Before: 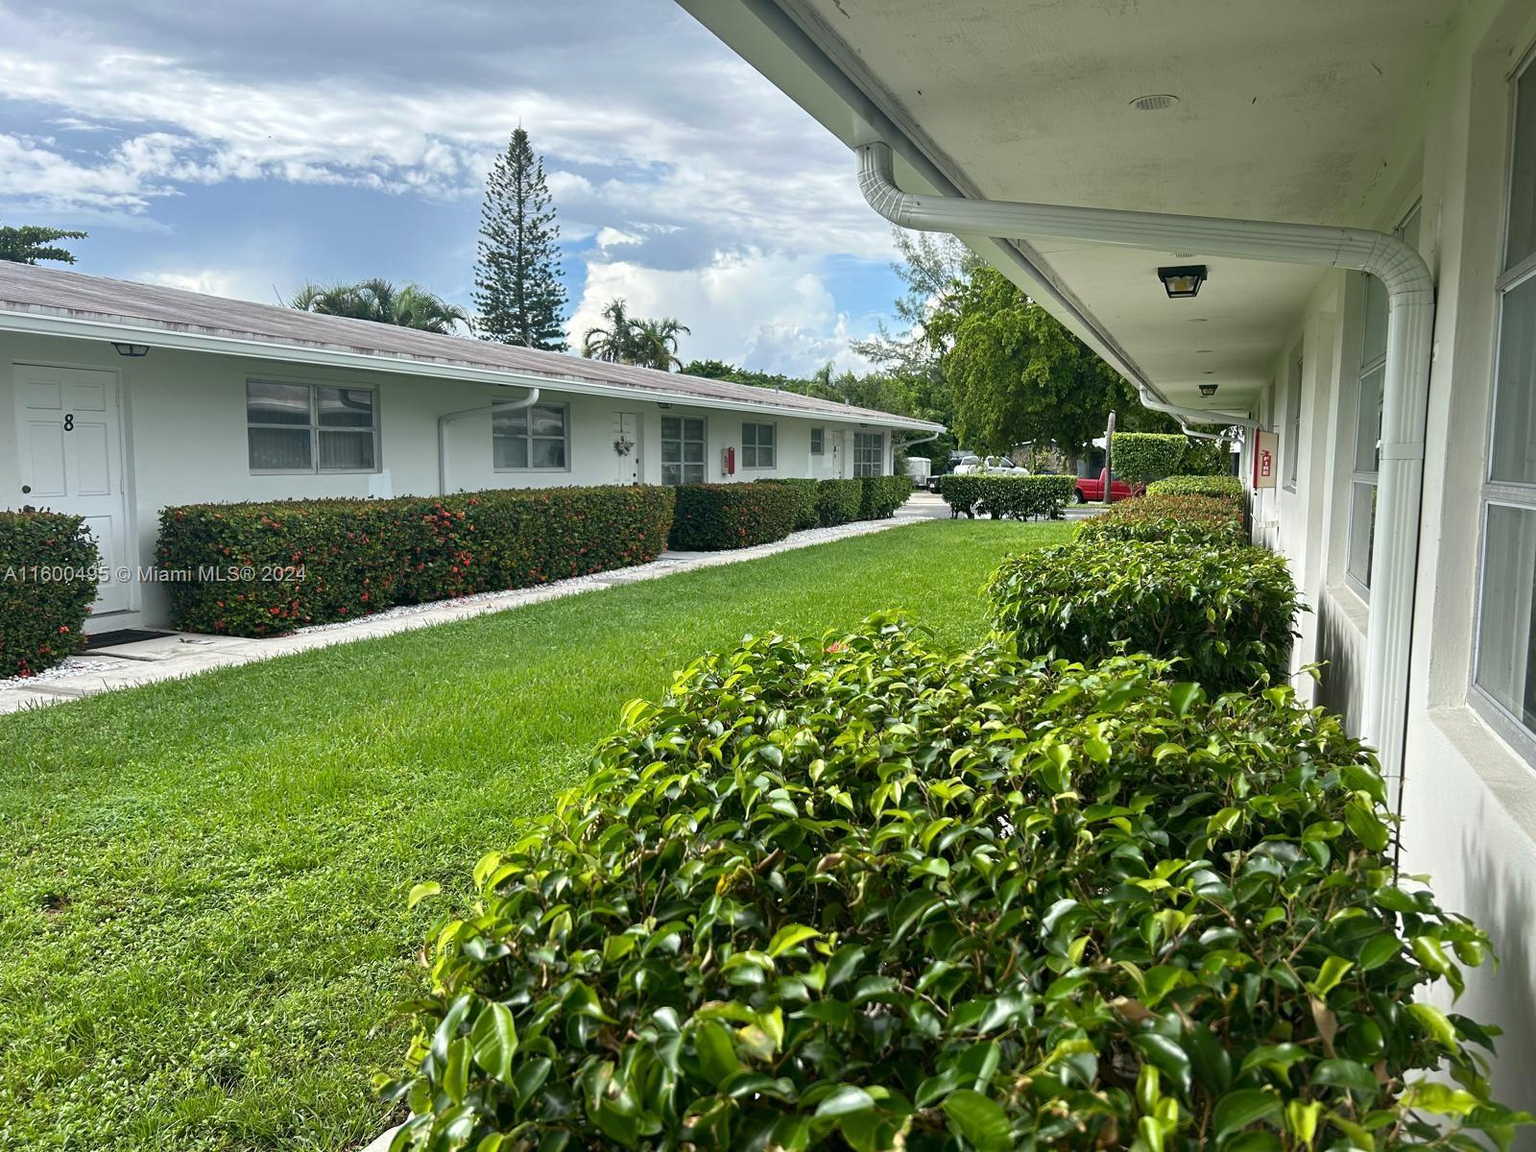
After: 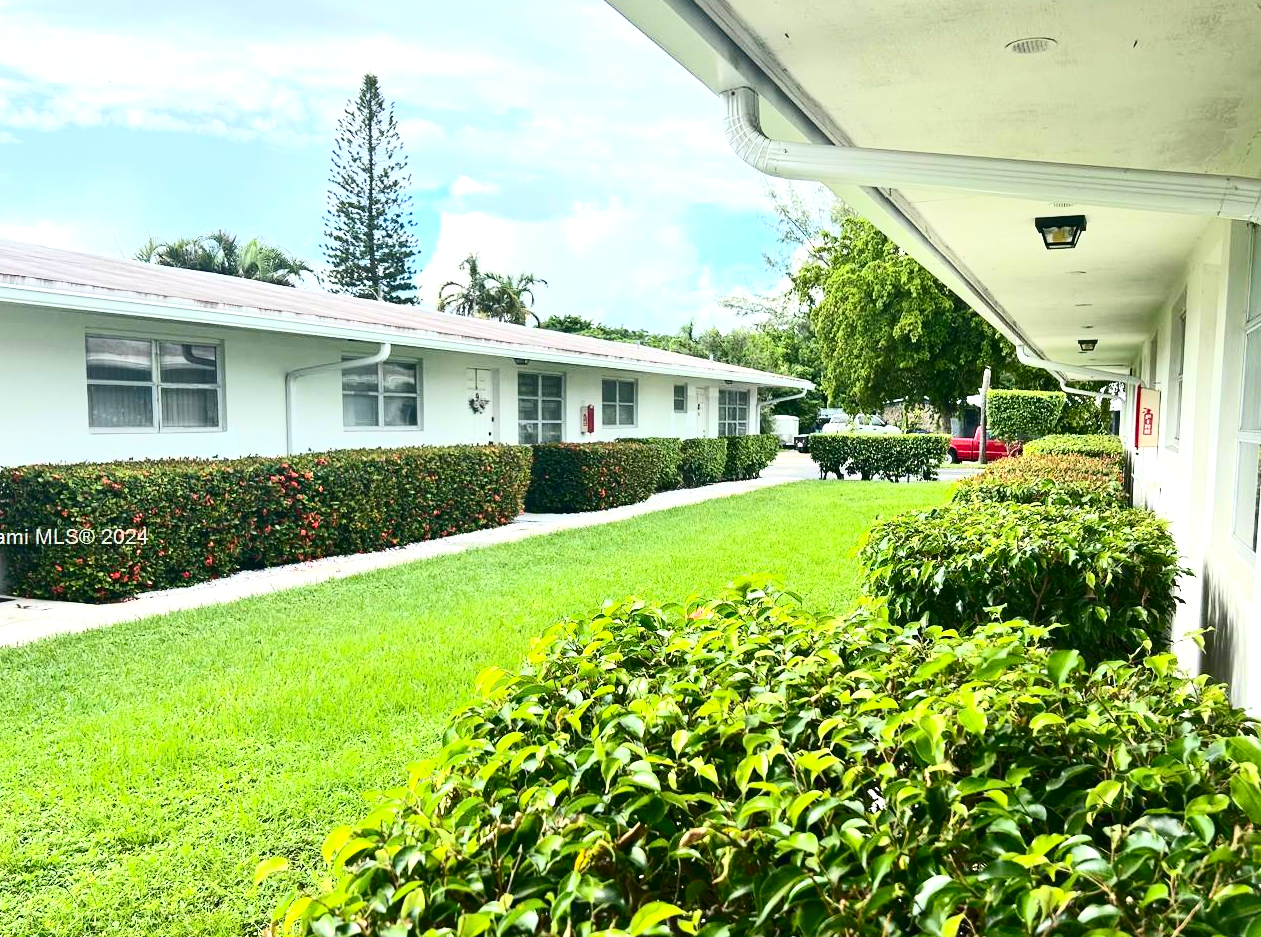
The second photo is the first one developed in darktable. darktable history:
exposure: black level correction 0, exposure 1 EV, compensate exposure bias true, compensate highlight preservation false
contrast brightness saturation: contrast 0.4, brightness 0.1, saturation 0.21
color balance rgb: contrast -10%
crop and rotate: left 10.77%, top 5.1%, right 10.41%, bottom 16.76%
